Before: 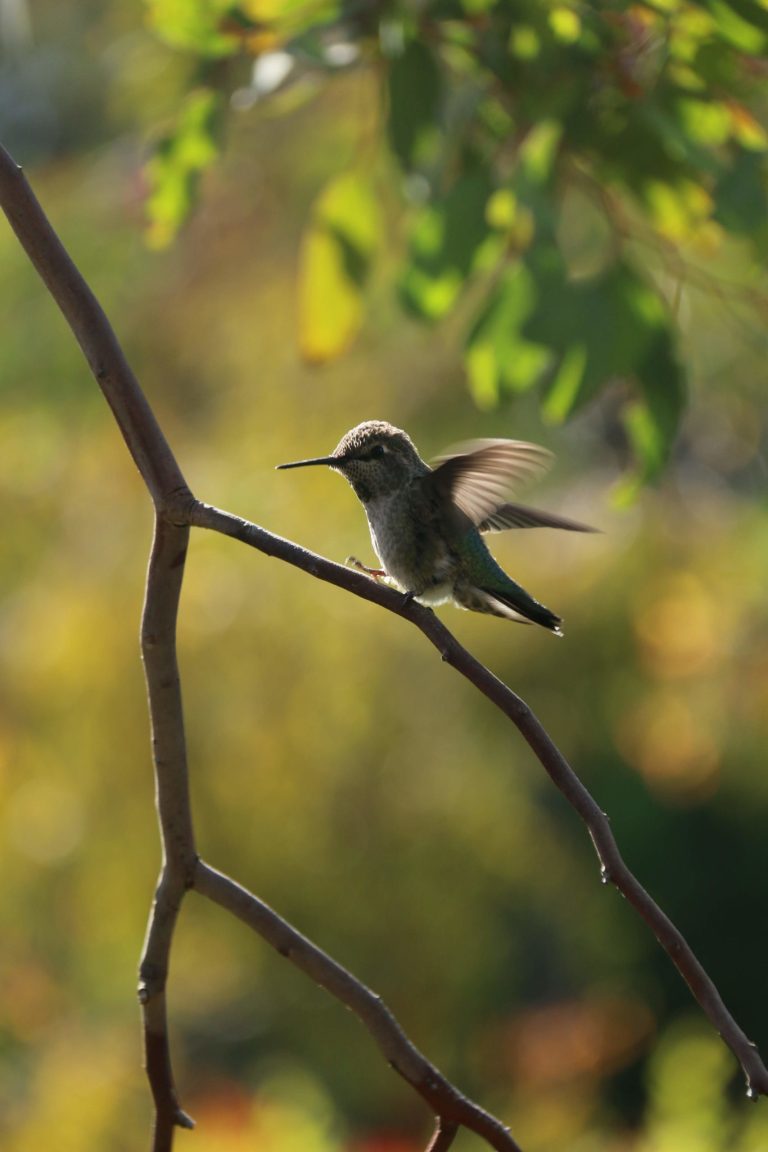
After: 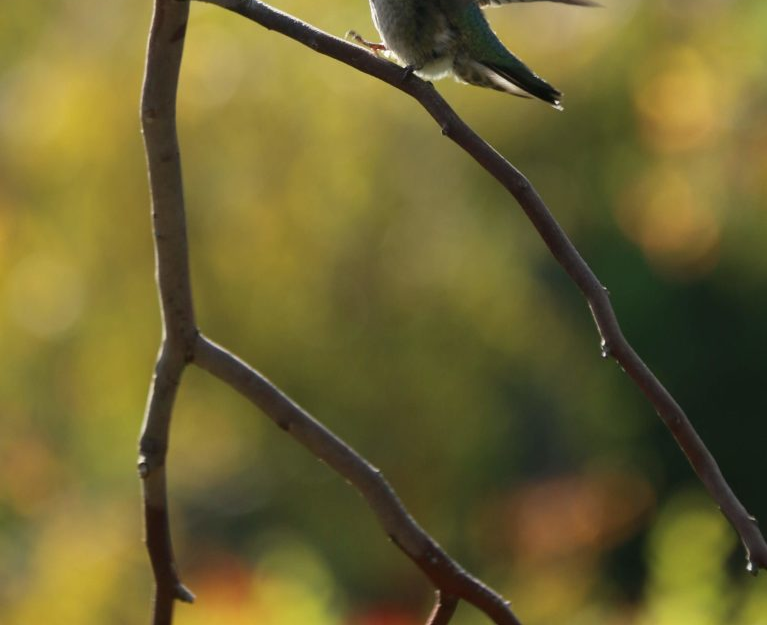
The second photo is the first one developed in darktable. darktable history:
crop and rotate: top 45.737%, right 0.002%
